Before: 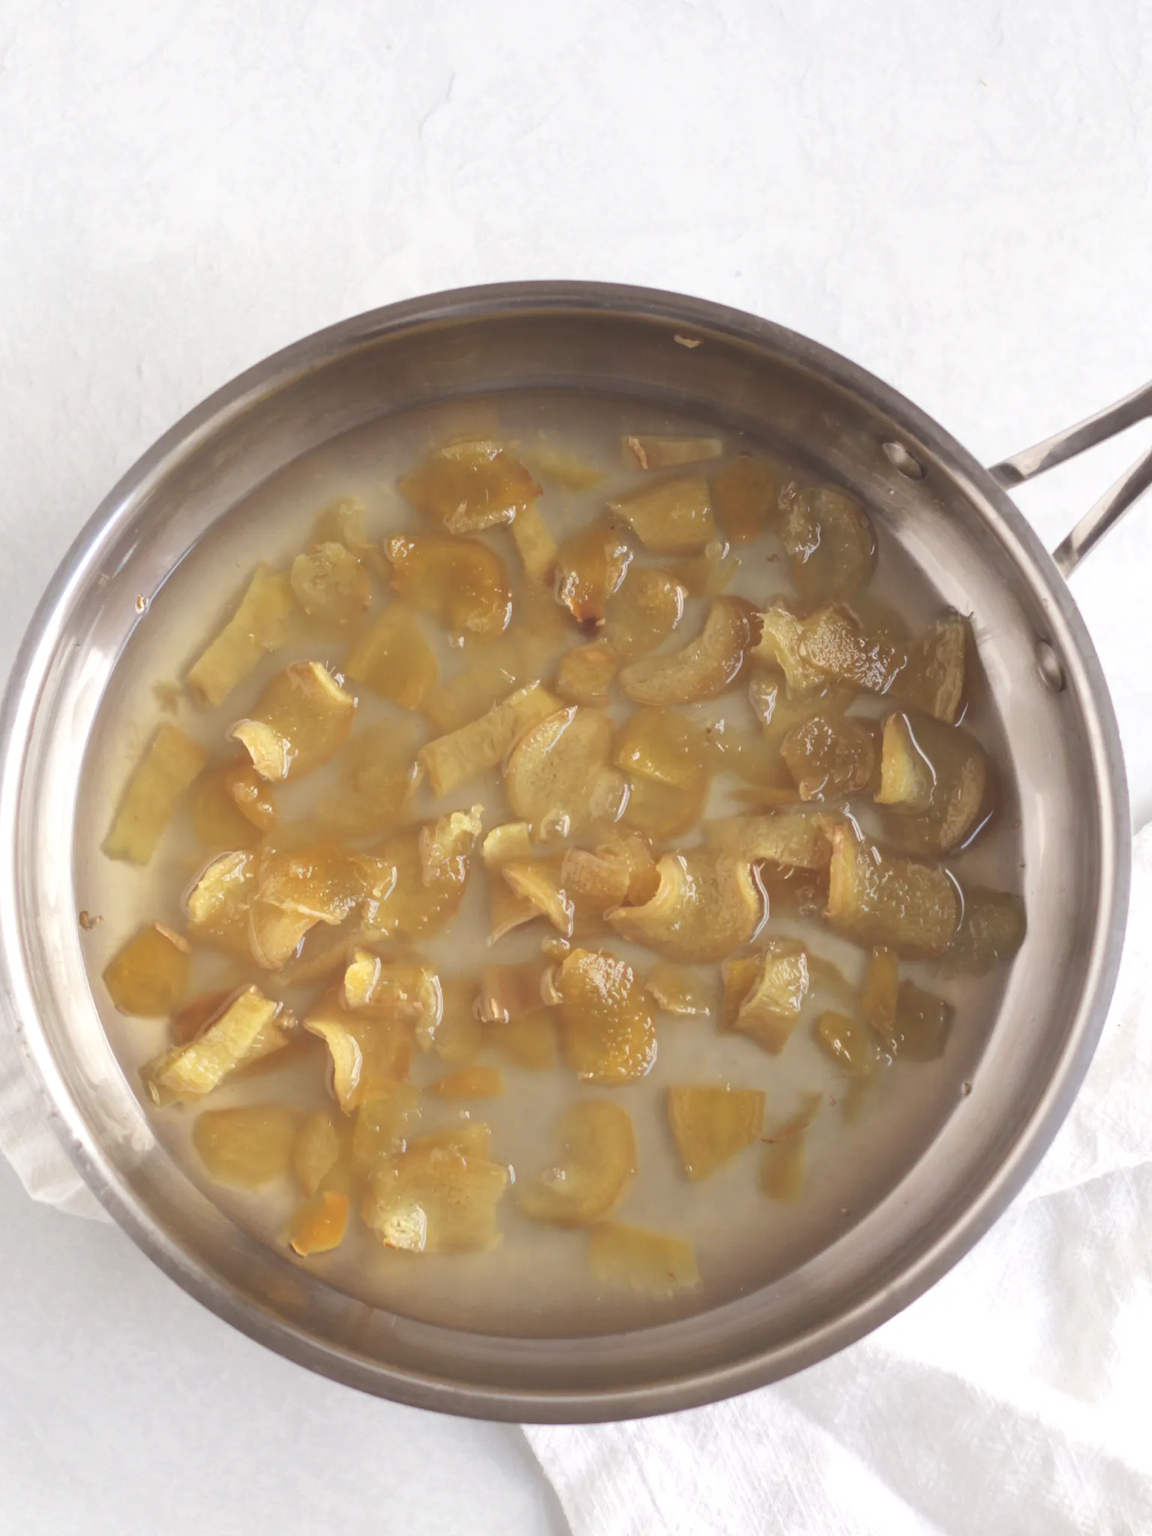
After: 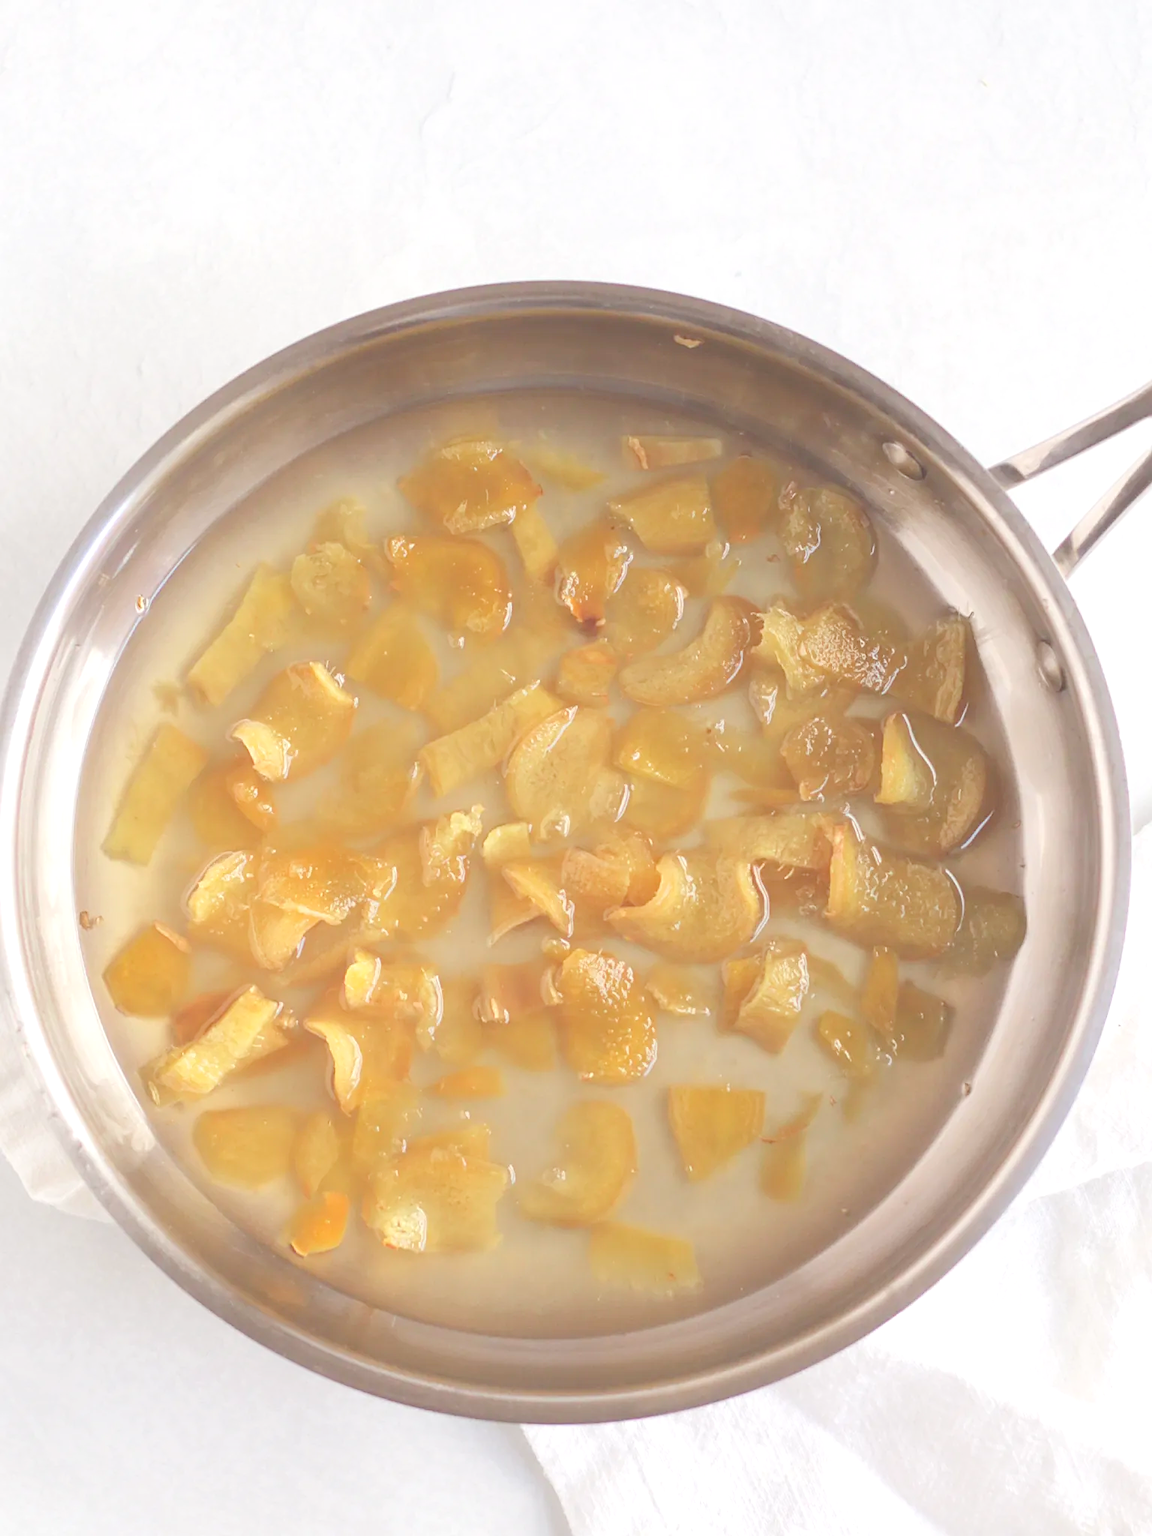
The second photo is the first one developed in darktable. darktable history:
levels: levels [0.072, 0.414, 0.976]
sharpen: on, module defaults
